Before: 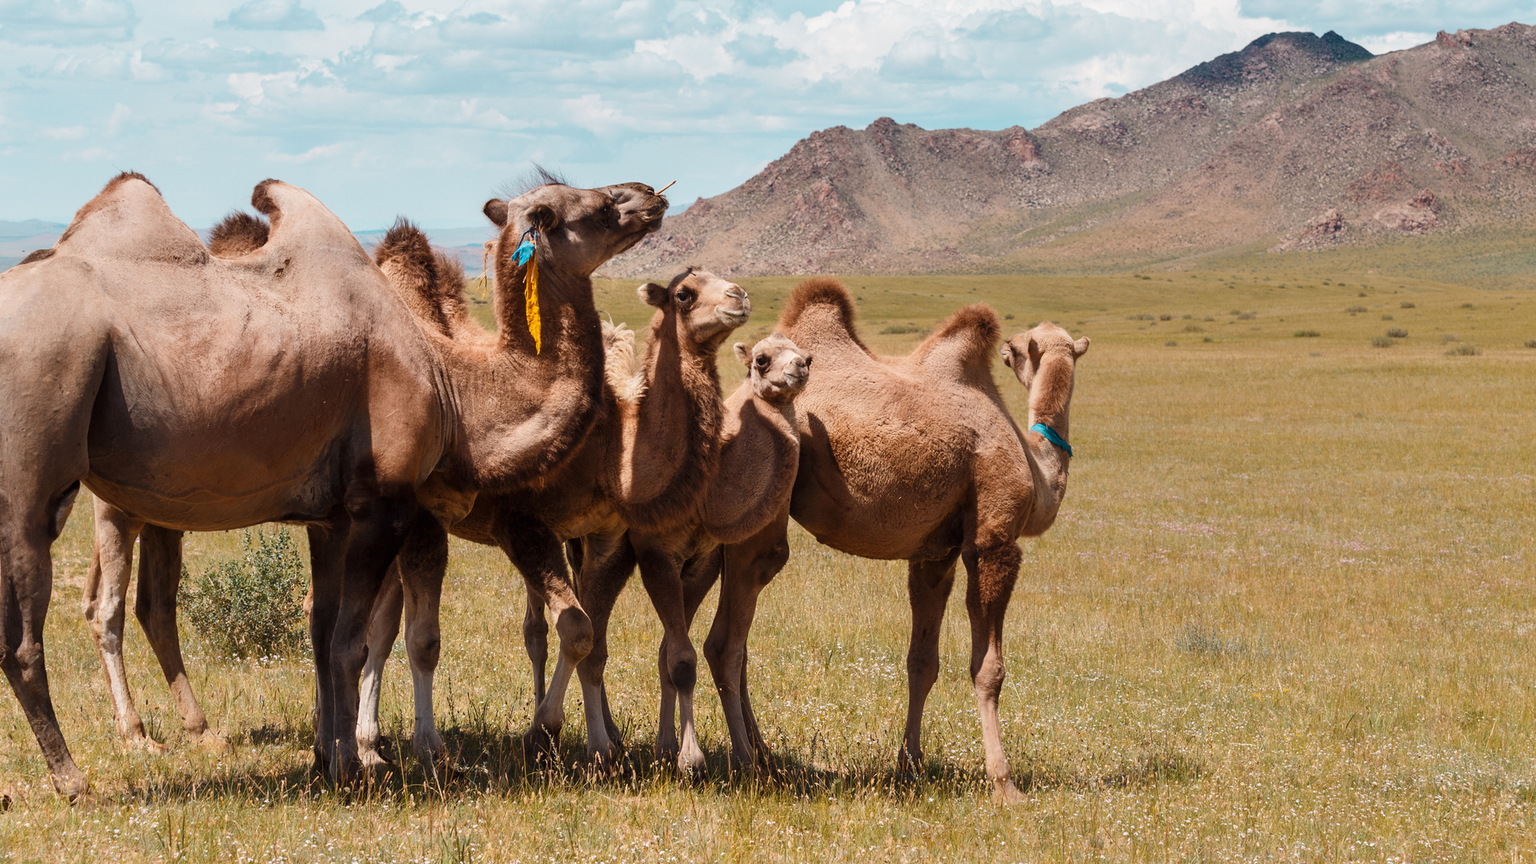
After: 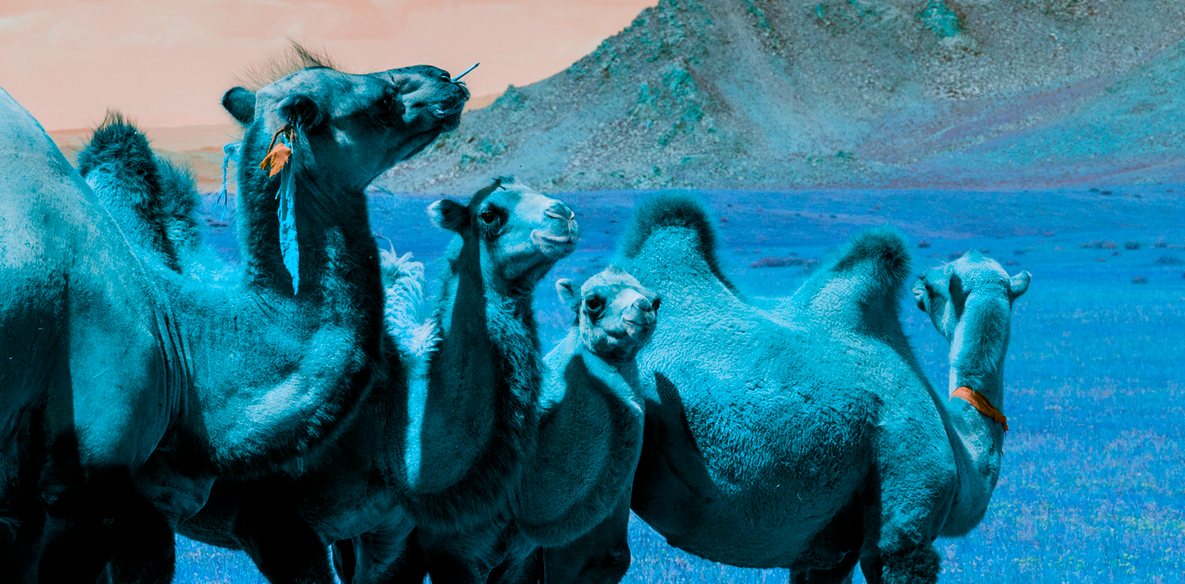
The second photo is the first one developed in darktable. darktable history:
exposure: black level correction 0.006, exposure -0.222 EV, compensate exposure bias true, compensate highlight preservation false
crop: left 20.629%, top 15.518%, right 21.477%, bottom 33.775%
color balance rgb: perceptual saturation grading › global saturation 21.198%, perceptual saturation grading › highlights -19.887%, perceptual saturation grading › shadows 29.937%, hue shift 179.88°, global vibrance 49.983%, contrast 0.161%
